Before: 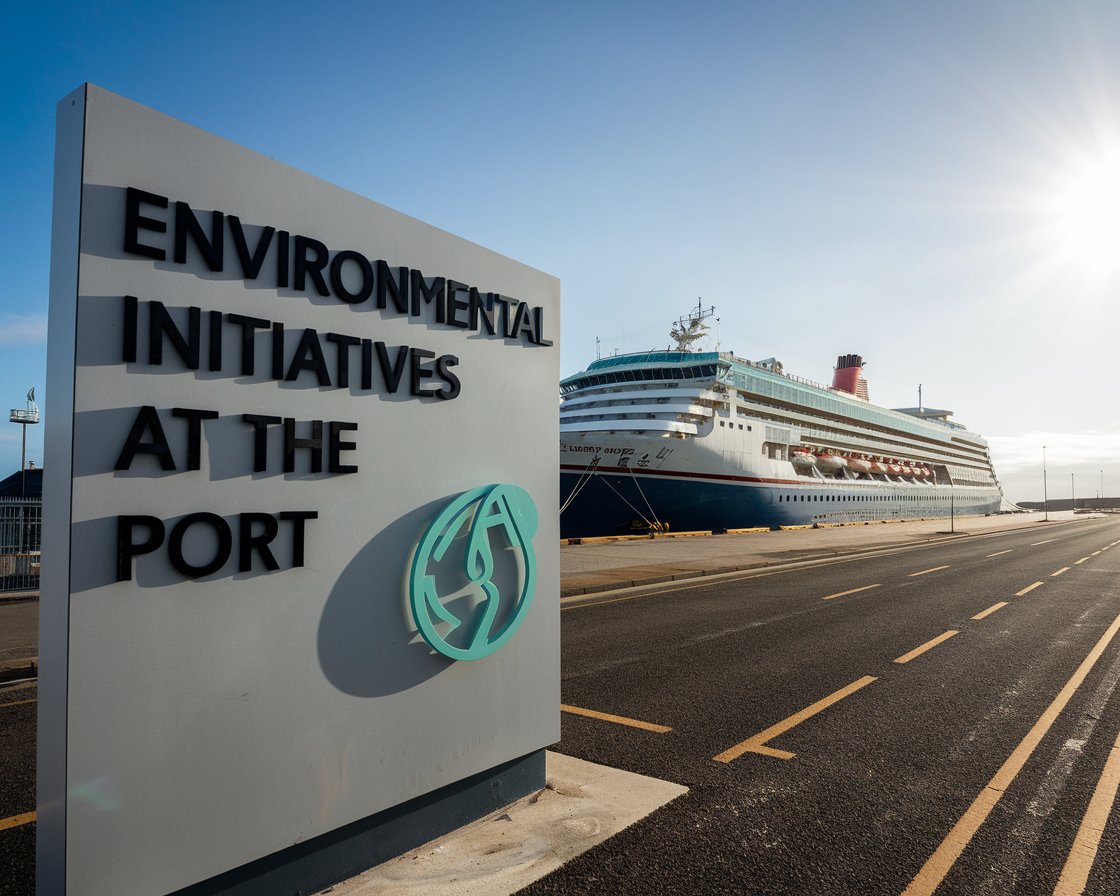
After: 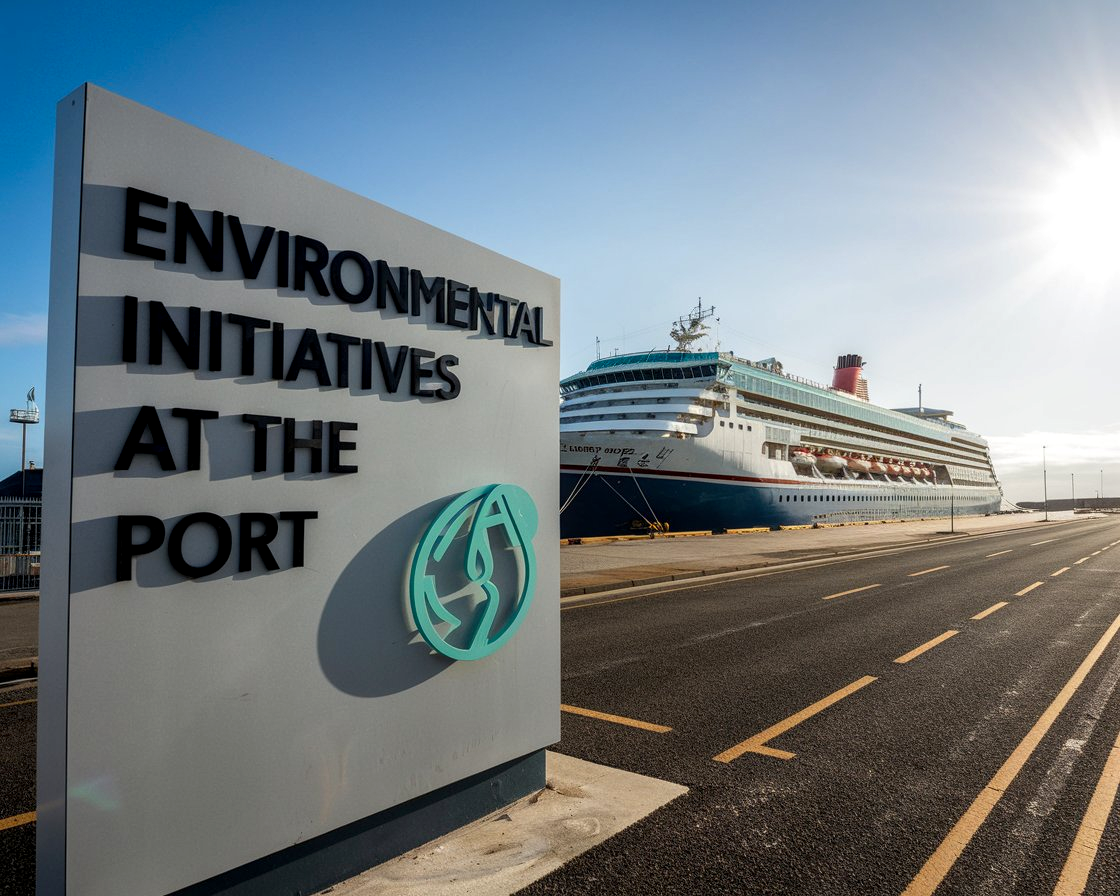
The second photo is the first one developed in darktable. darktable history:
local contrast: on, module defaults
contrast brightness saturation: saturation 0.104
